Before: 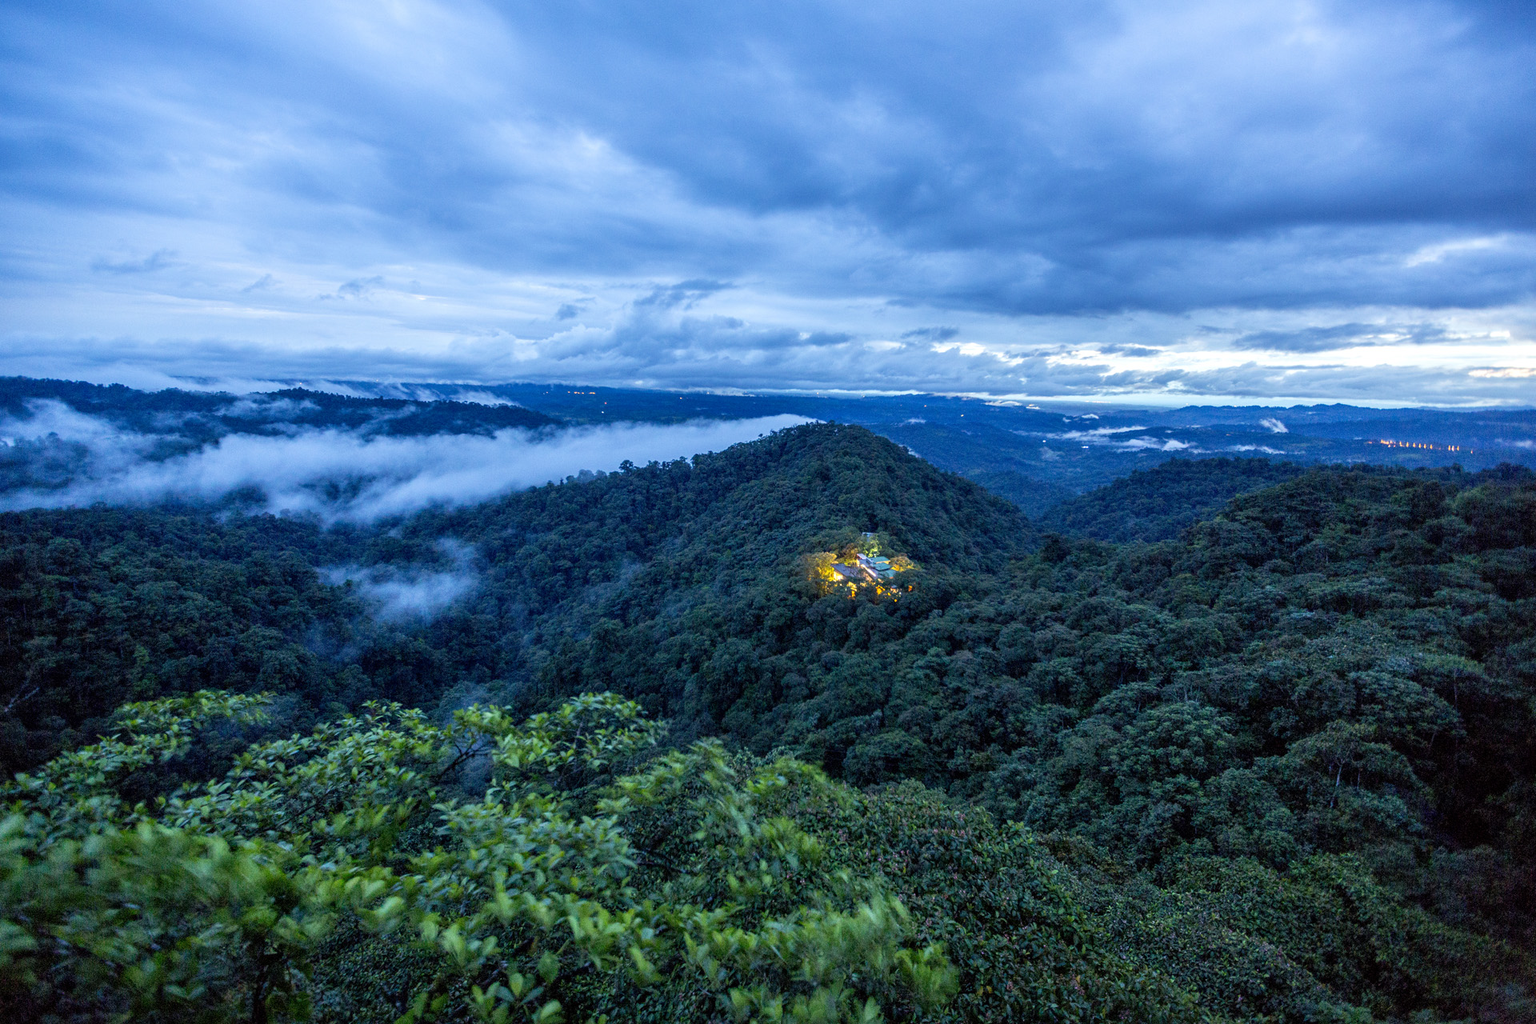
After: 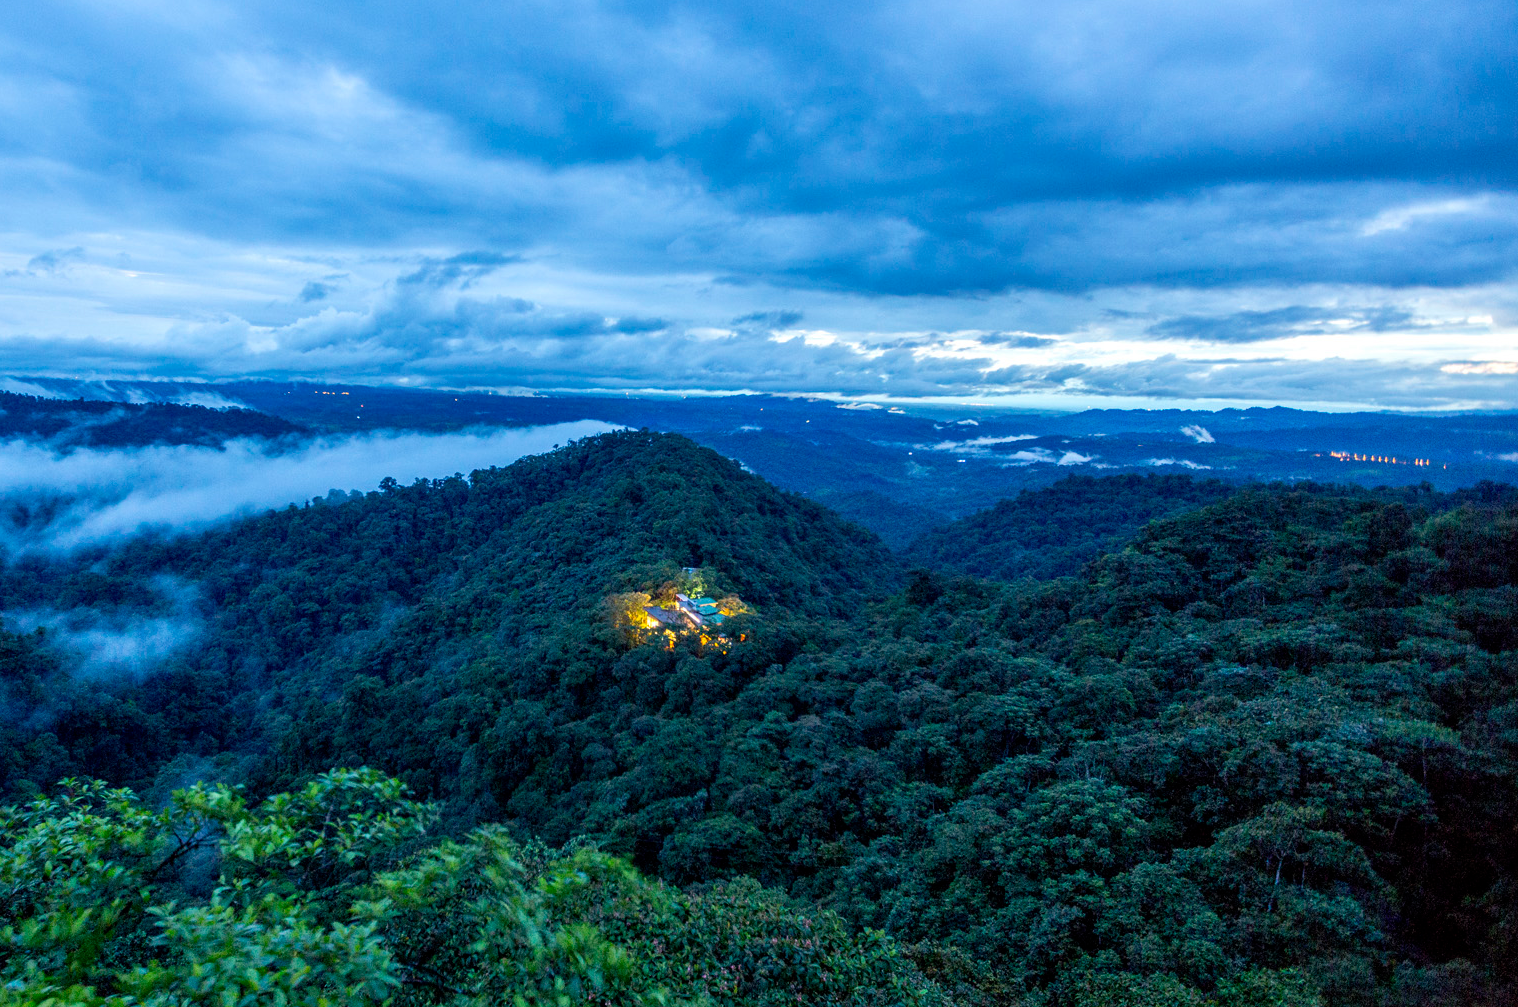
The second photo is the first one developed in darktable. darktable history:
crop and rotate: left 20.616%, top 7.733%, right 0.318%, bottom 13.572%
